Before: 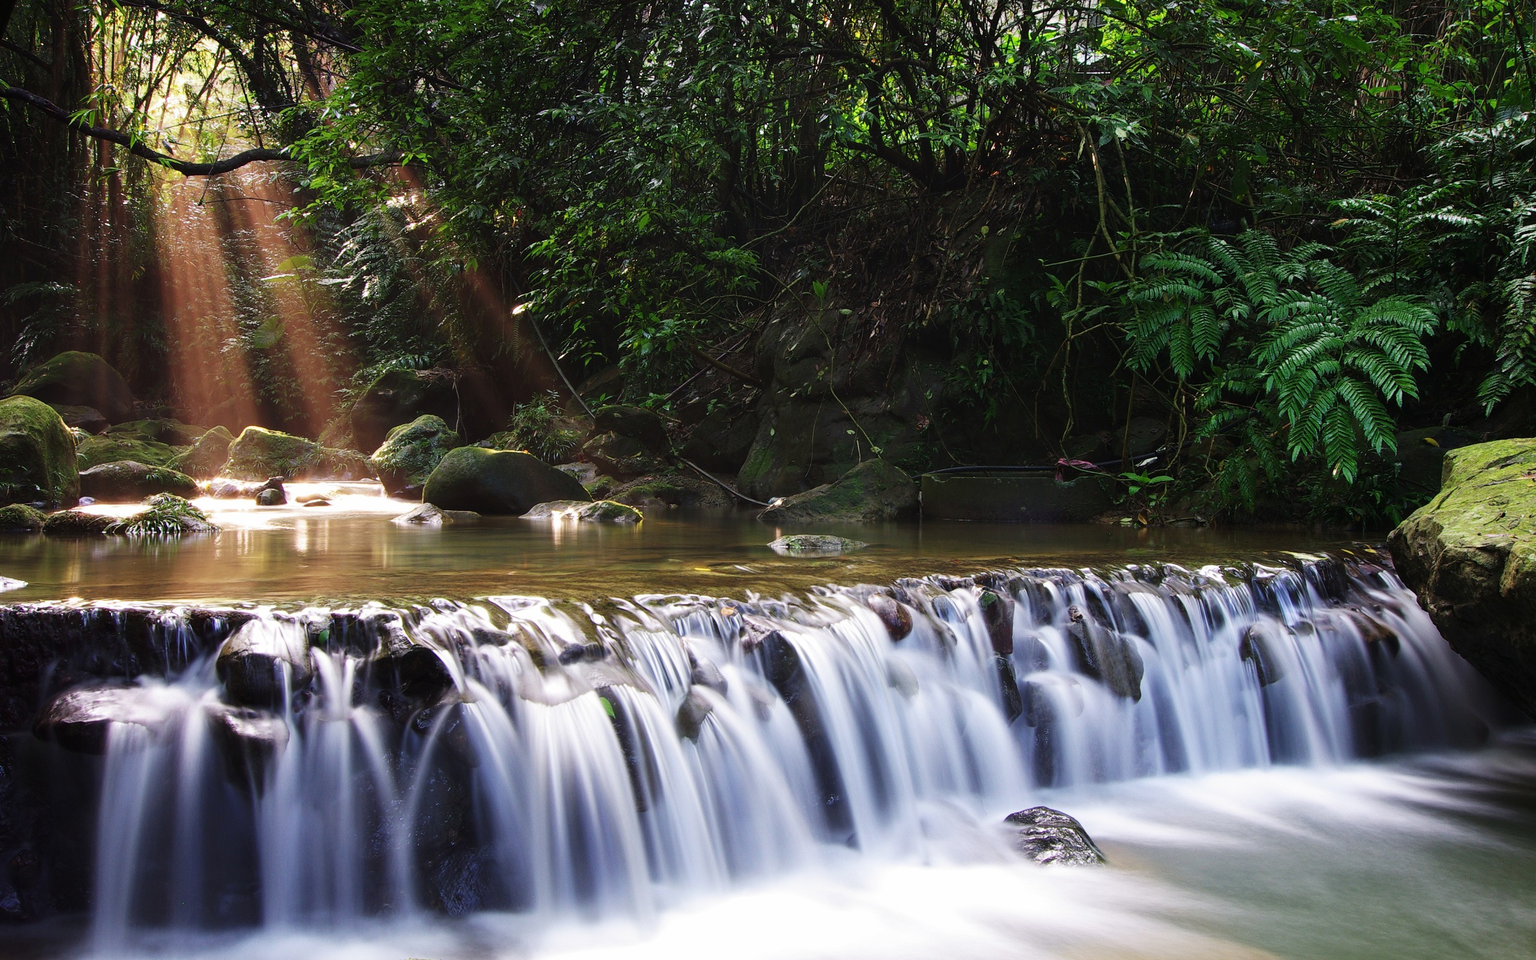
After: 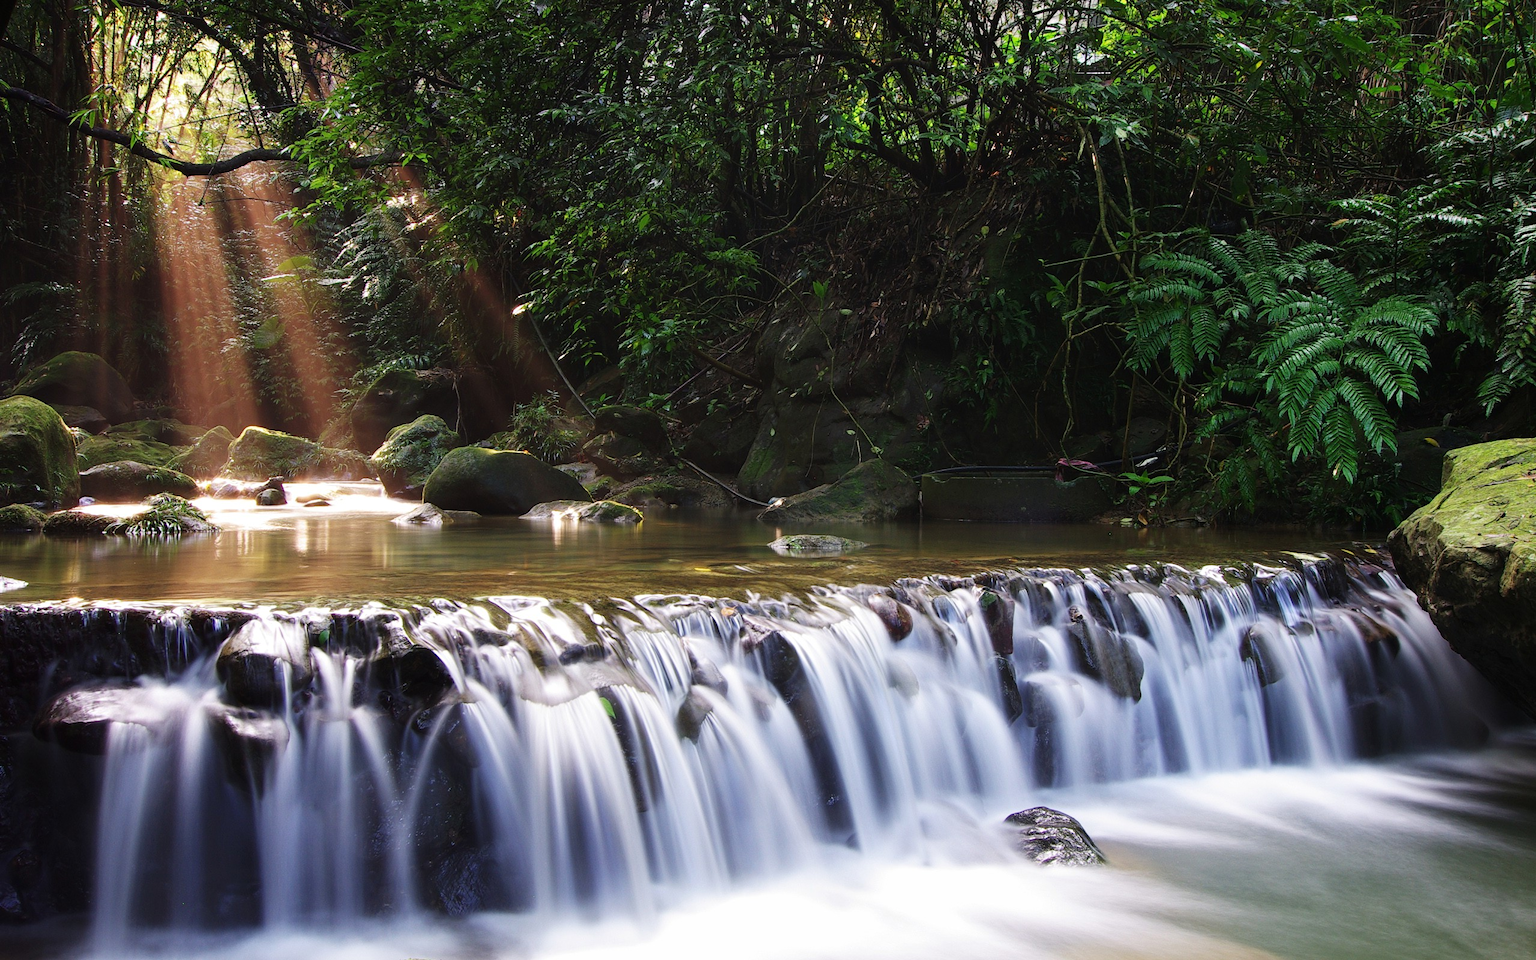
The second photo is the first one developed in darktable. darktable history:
tone equalizer: -8 EV 0.084 EV
